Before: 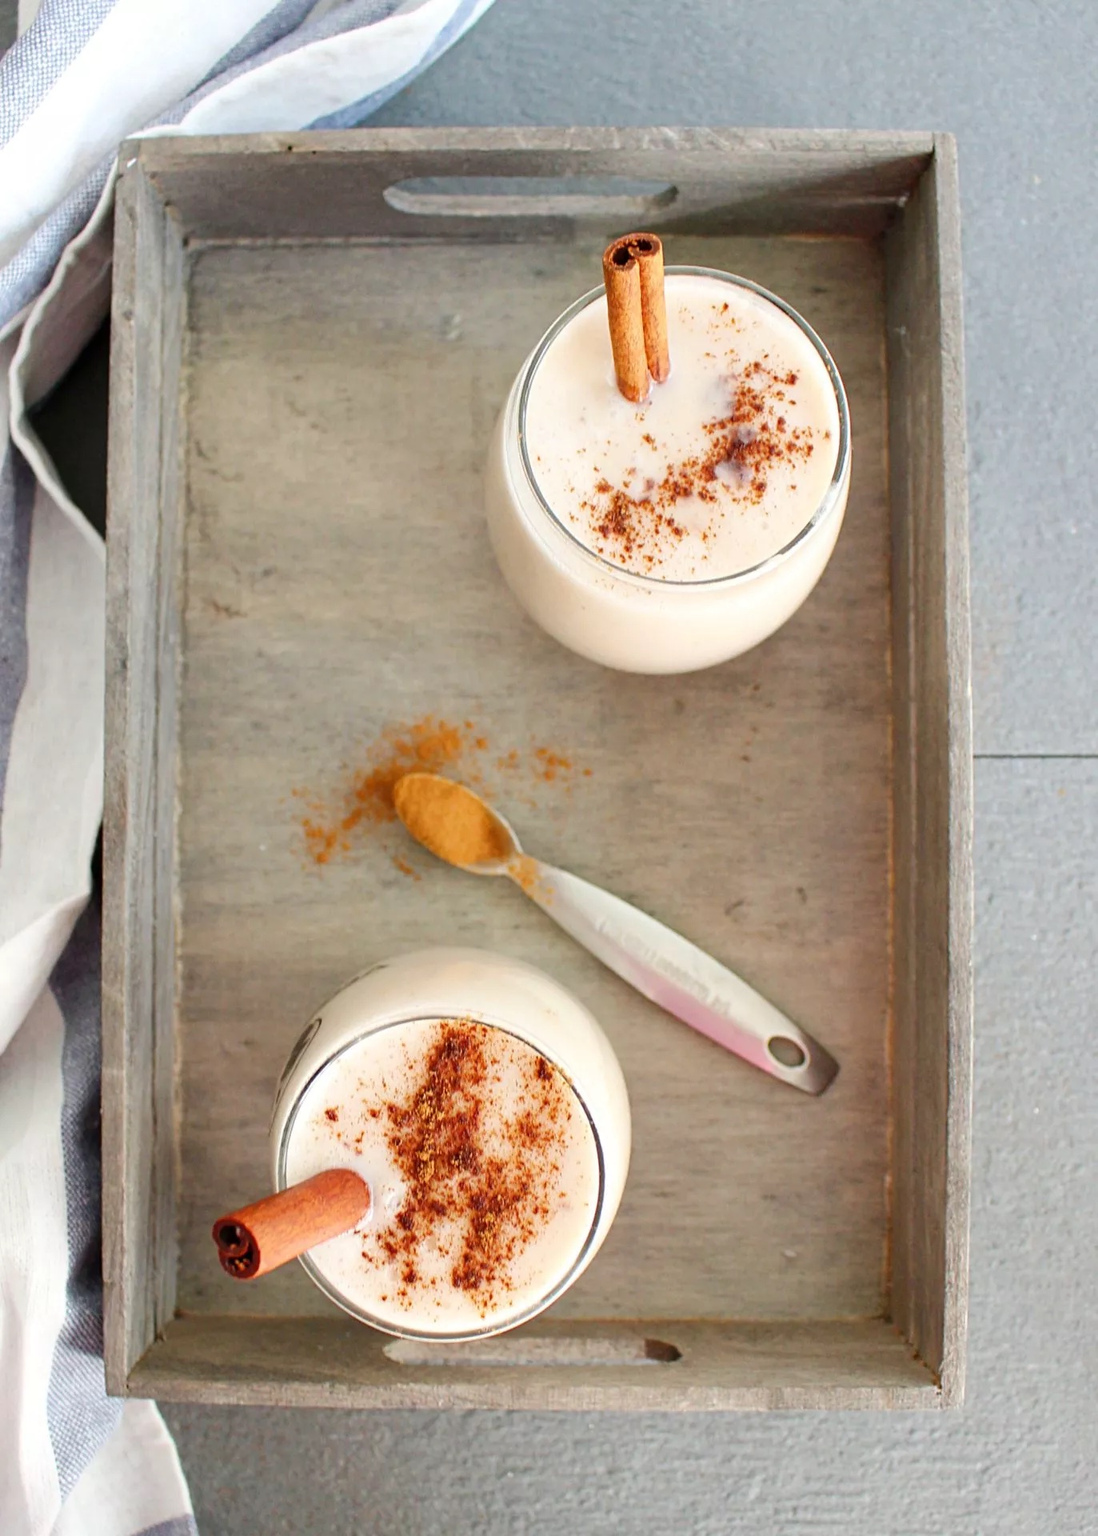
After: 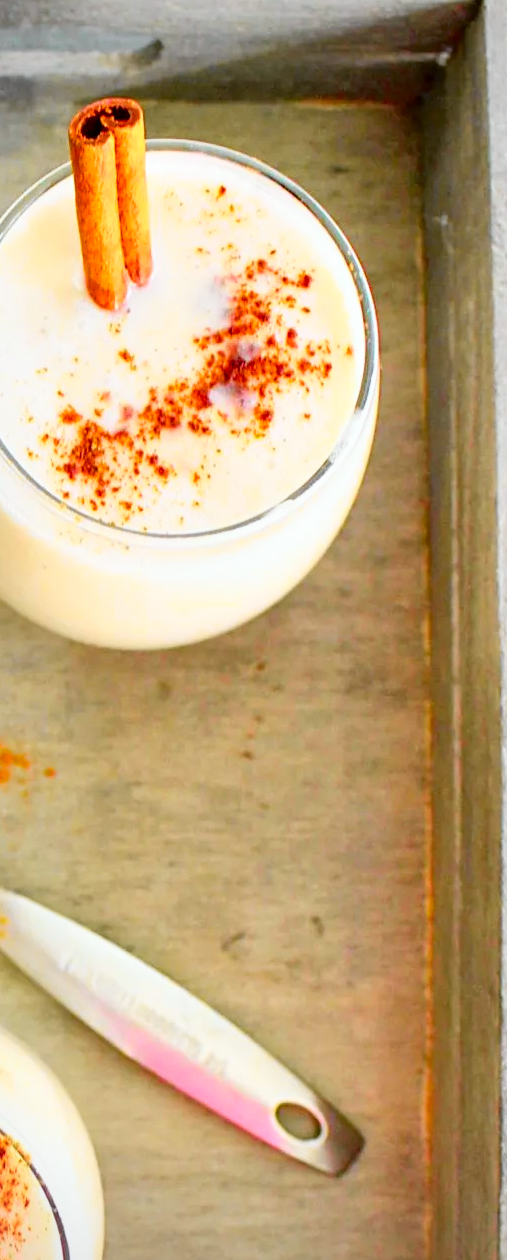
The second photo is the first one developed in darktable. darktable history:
crop and rotate: left 49.936%, top 10.094%, right 13.136%, bottom 24.256%
exposure: compensate highlight preservation false
tone curve: curves: ch0 [(0, 0.008) (0.107, 0.091) (0.278, 0.351) (0.457, 0.562) (0.628, 0.738) (0.839, 0.909) (0.998, 0.978)]; ch1 [(0, 0) (0.437, 0.408) (0.474, 0.479) (0.502, 0.5) (0.527, 0.519) (0.561, 0.575) (0.608, 0.665) (0.669, 0.748) (0.859, 0.899) (1, 1)]; ch2 [(0, 0) (0.33, 0.301) (0.421, 0.443) (0.473, 0.498) (0.502, 0.504) (0.522, 0.527) (0.549, 0.583) (0.644, 0.703) (1, 1)], color space Lab, independent channels, preserve colors none
vignetting: fall-off radius 81.94%
white balance: red 0.976, blue 1.04
local contrast: mode bilateral grid, contrast 20, coarseness 50, detail 132%, midtone range 0.2
color balance rgb: linear chroma grading › global chroma 10%, perceptual saturation grading › global saturation 30%, global vibrance 10%
